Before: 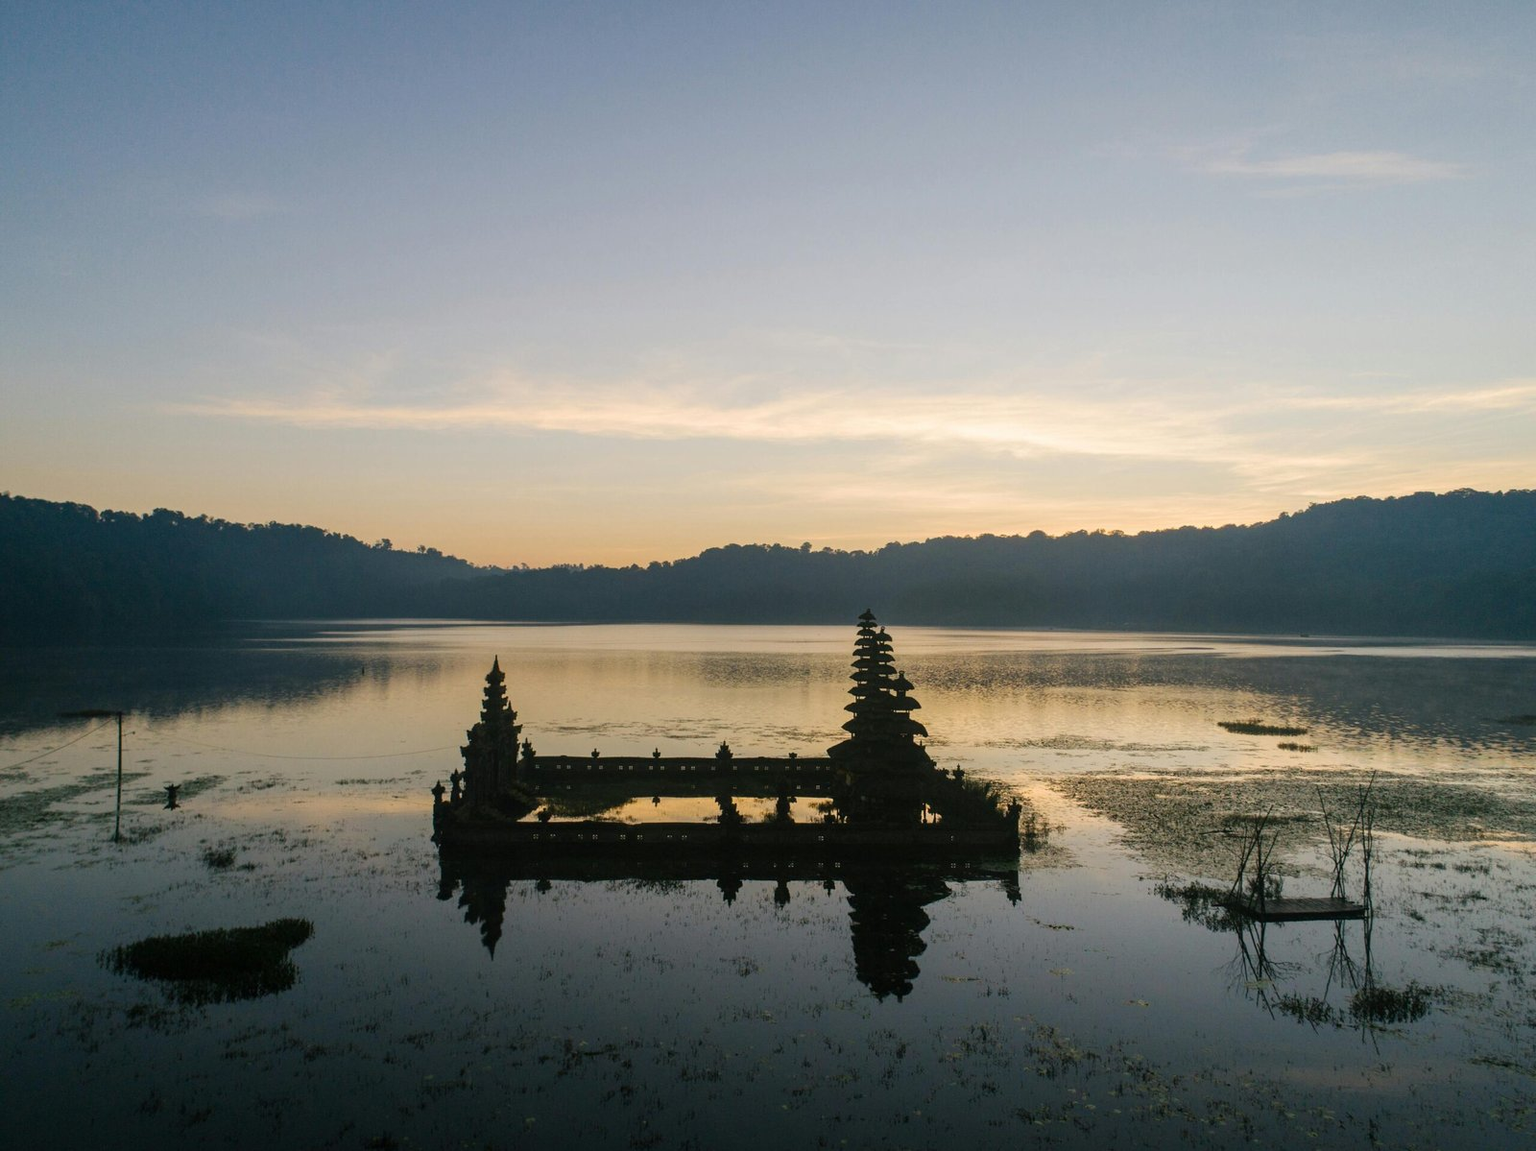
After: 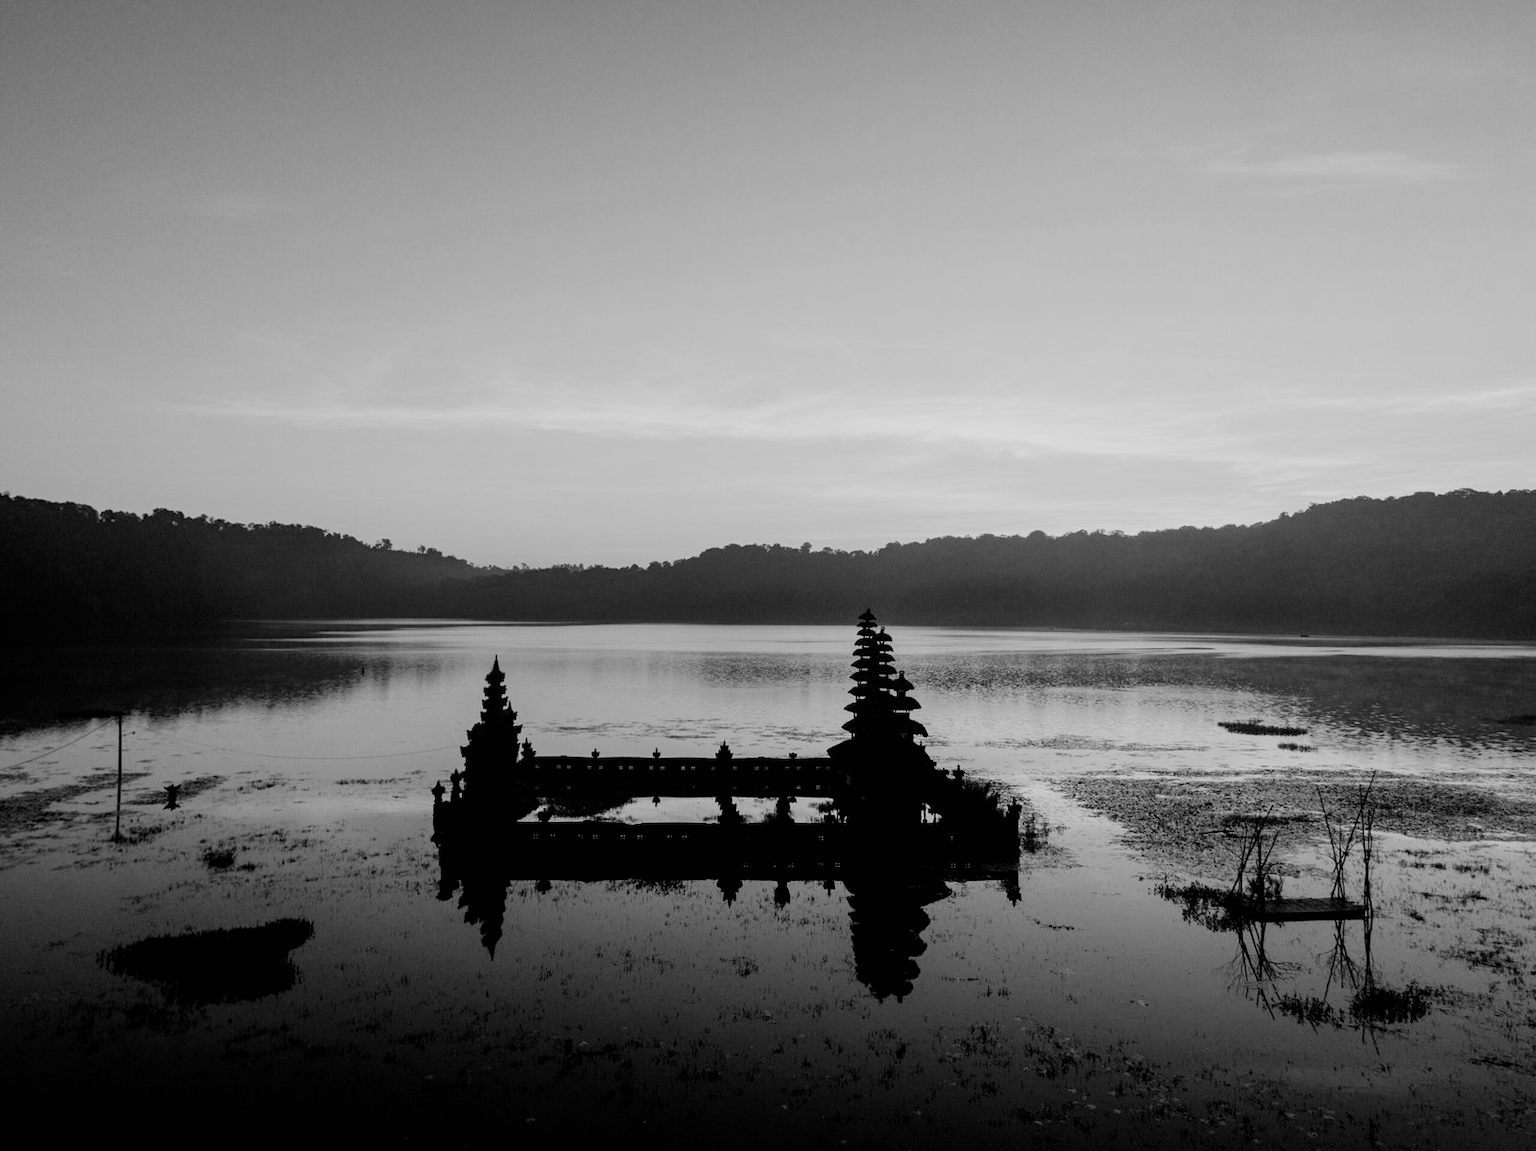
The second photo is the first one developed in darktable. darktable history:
tone equalizer: on, module defaults
filmic rgb: black relative exposure -5 EV, hardness 2.88, contrast 1.2
monochrome: on, module defaults
